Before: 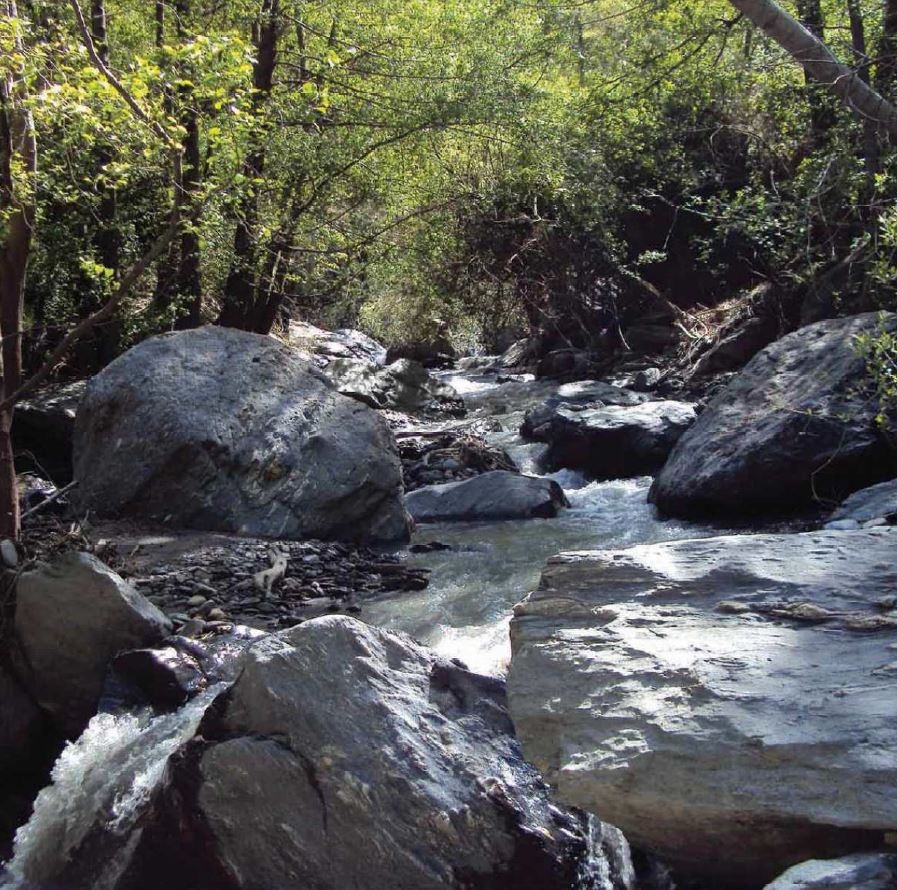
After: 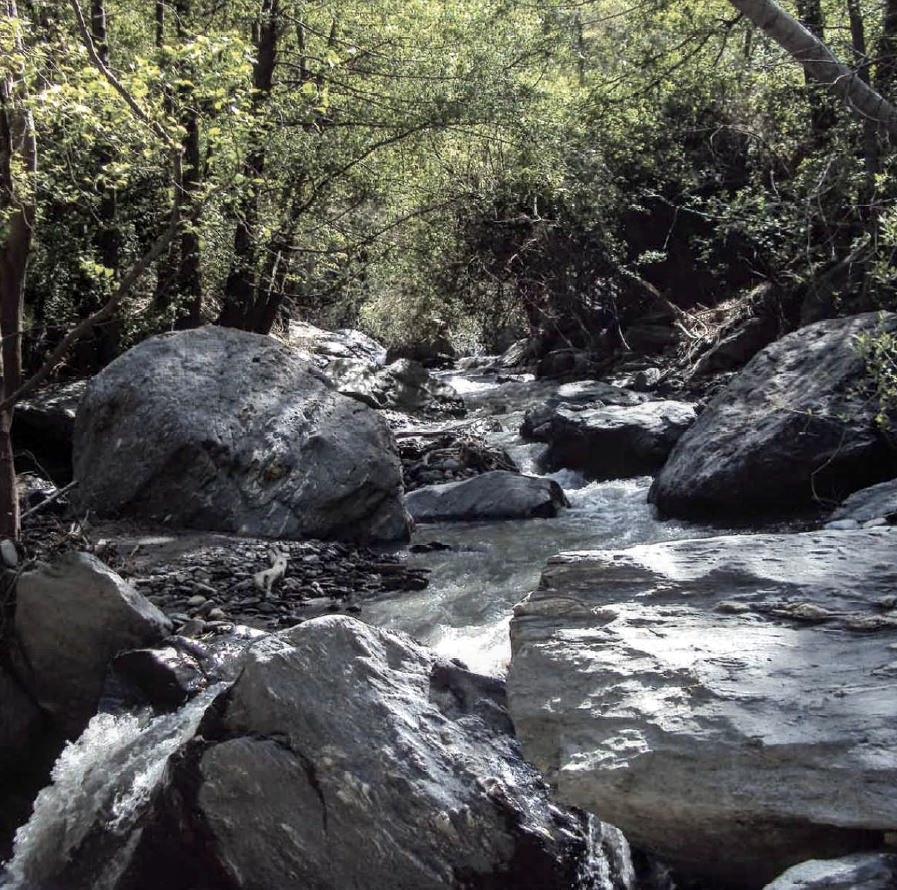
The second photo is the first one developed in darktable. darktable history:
local contrast: on, module defaults
contrast brightness saturation: contrast 0.1, saturation -0.36
